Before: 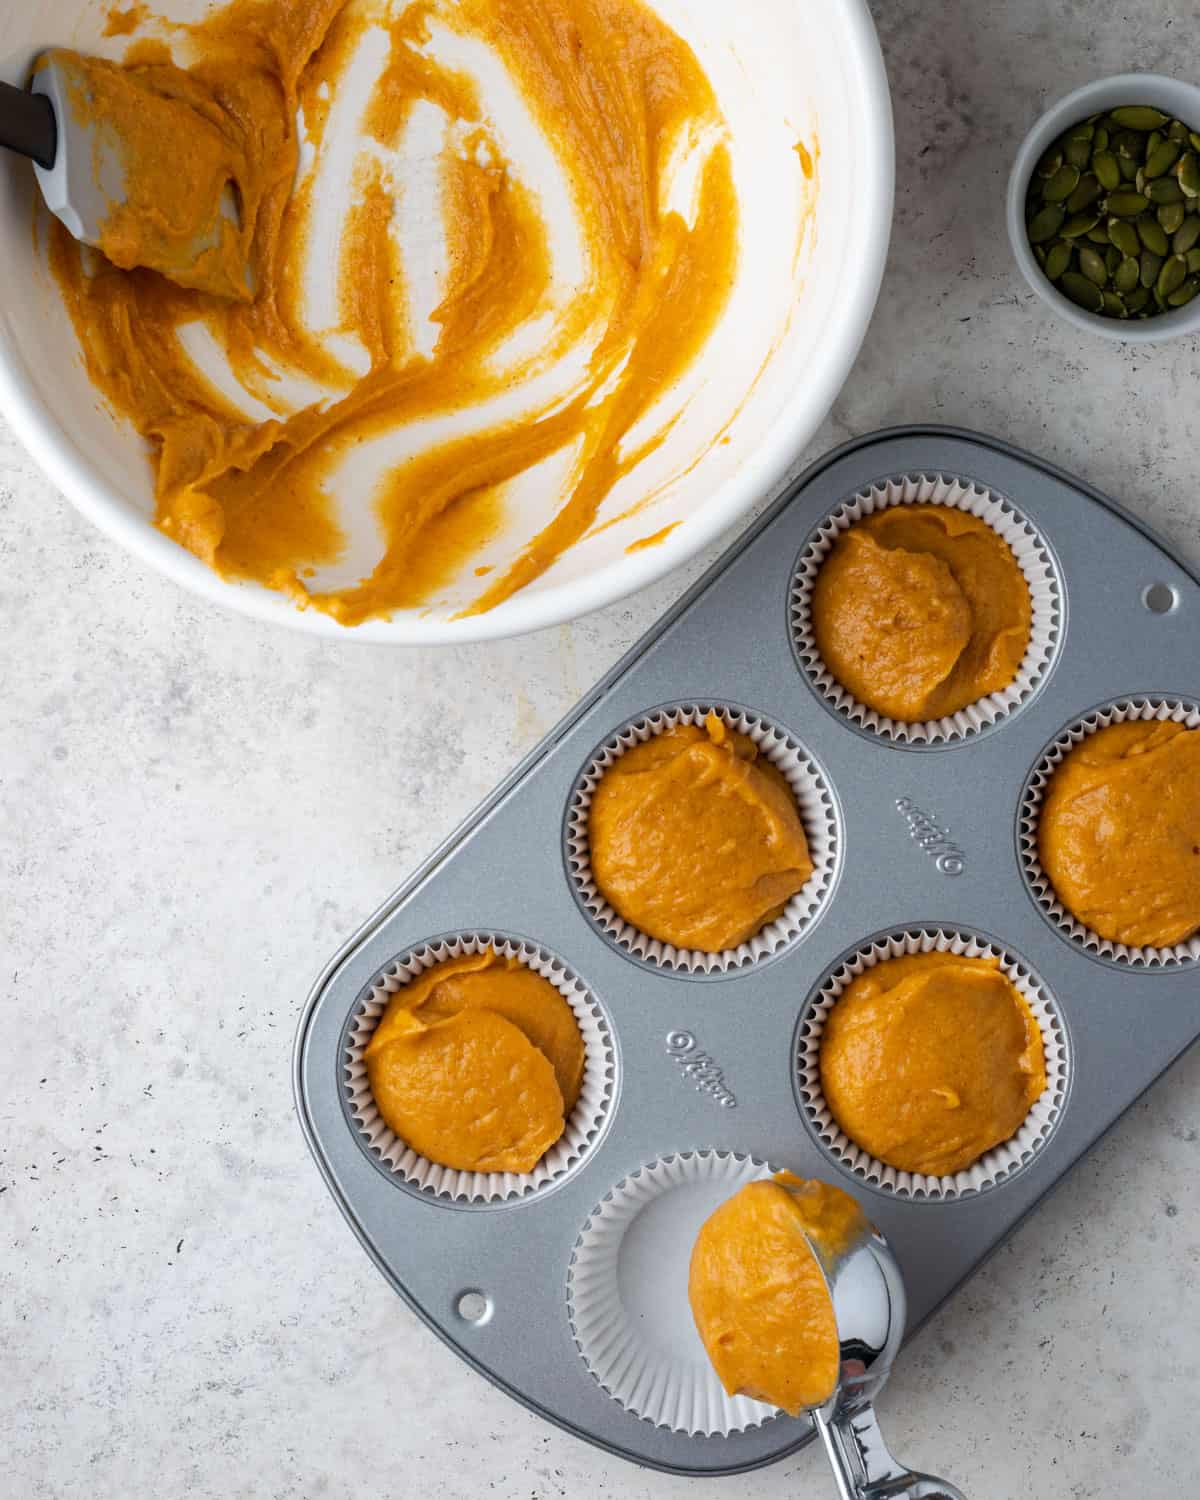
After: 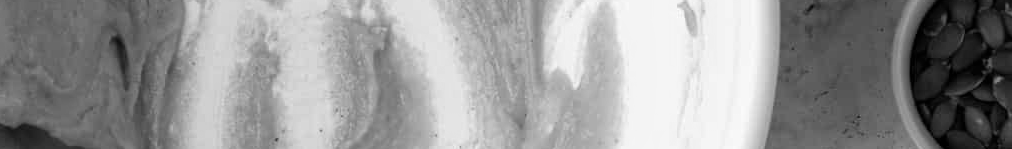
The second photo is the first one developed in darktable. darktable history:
crop and rotate: left 9.644%, top 9.491%, right 6.021%, bottom 80.509%
monochrome: on, module defaults
color correction: highlights a* 5.59, highlights b* 5.24, saturation 0.68
